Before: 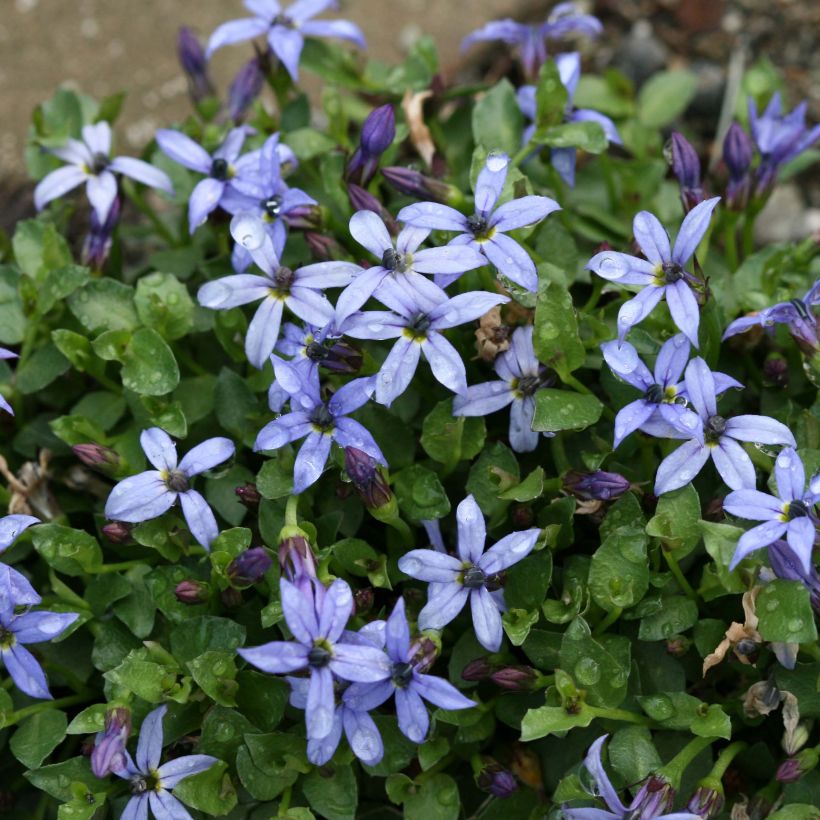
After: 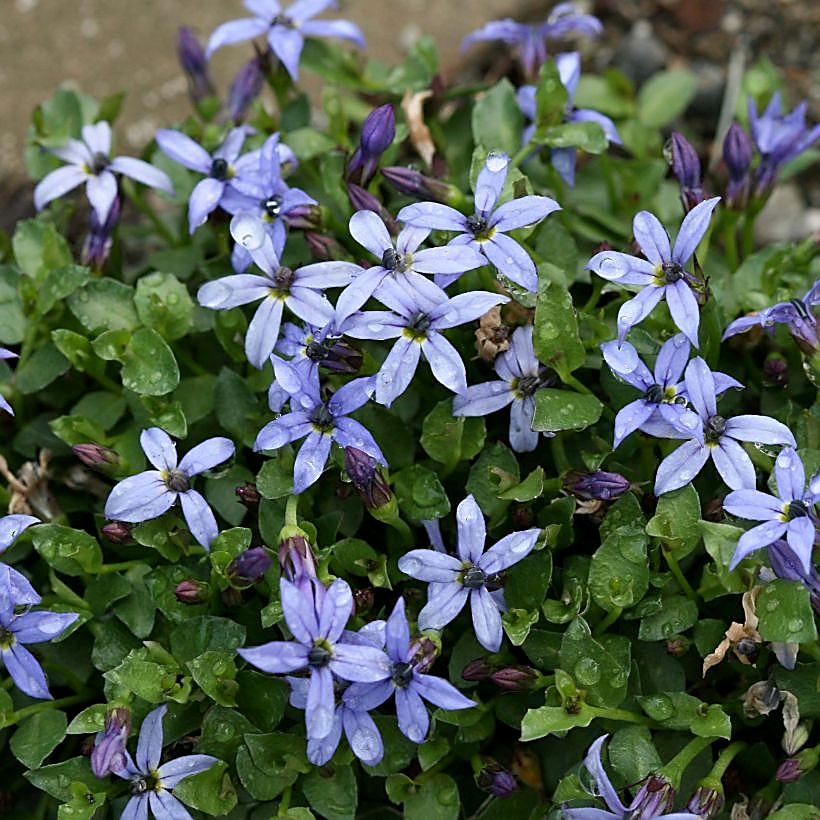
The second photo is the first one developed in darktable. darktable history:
sharpen: radius 1.414, amount 1.232, threshold 0.841
exposure: black level correction 0.001, compensate exposure bias true, compensate highlight preservation false
